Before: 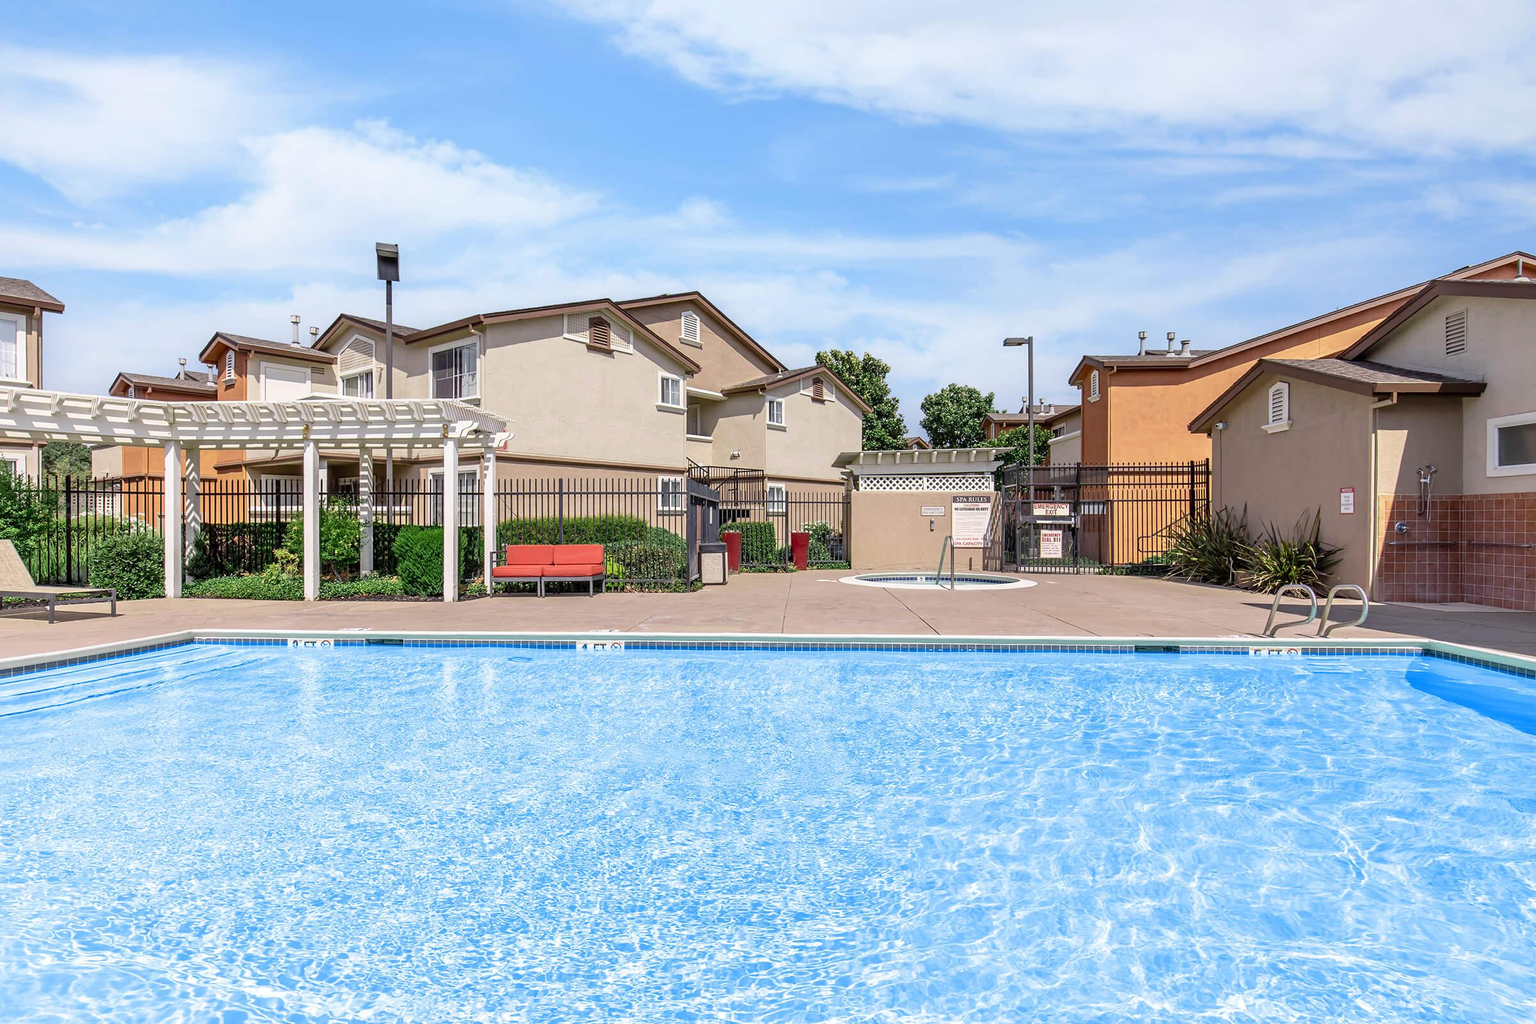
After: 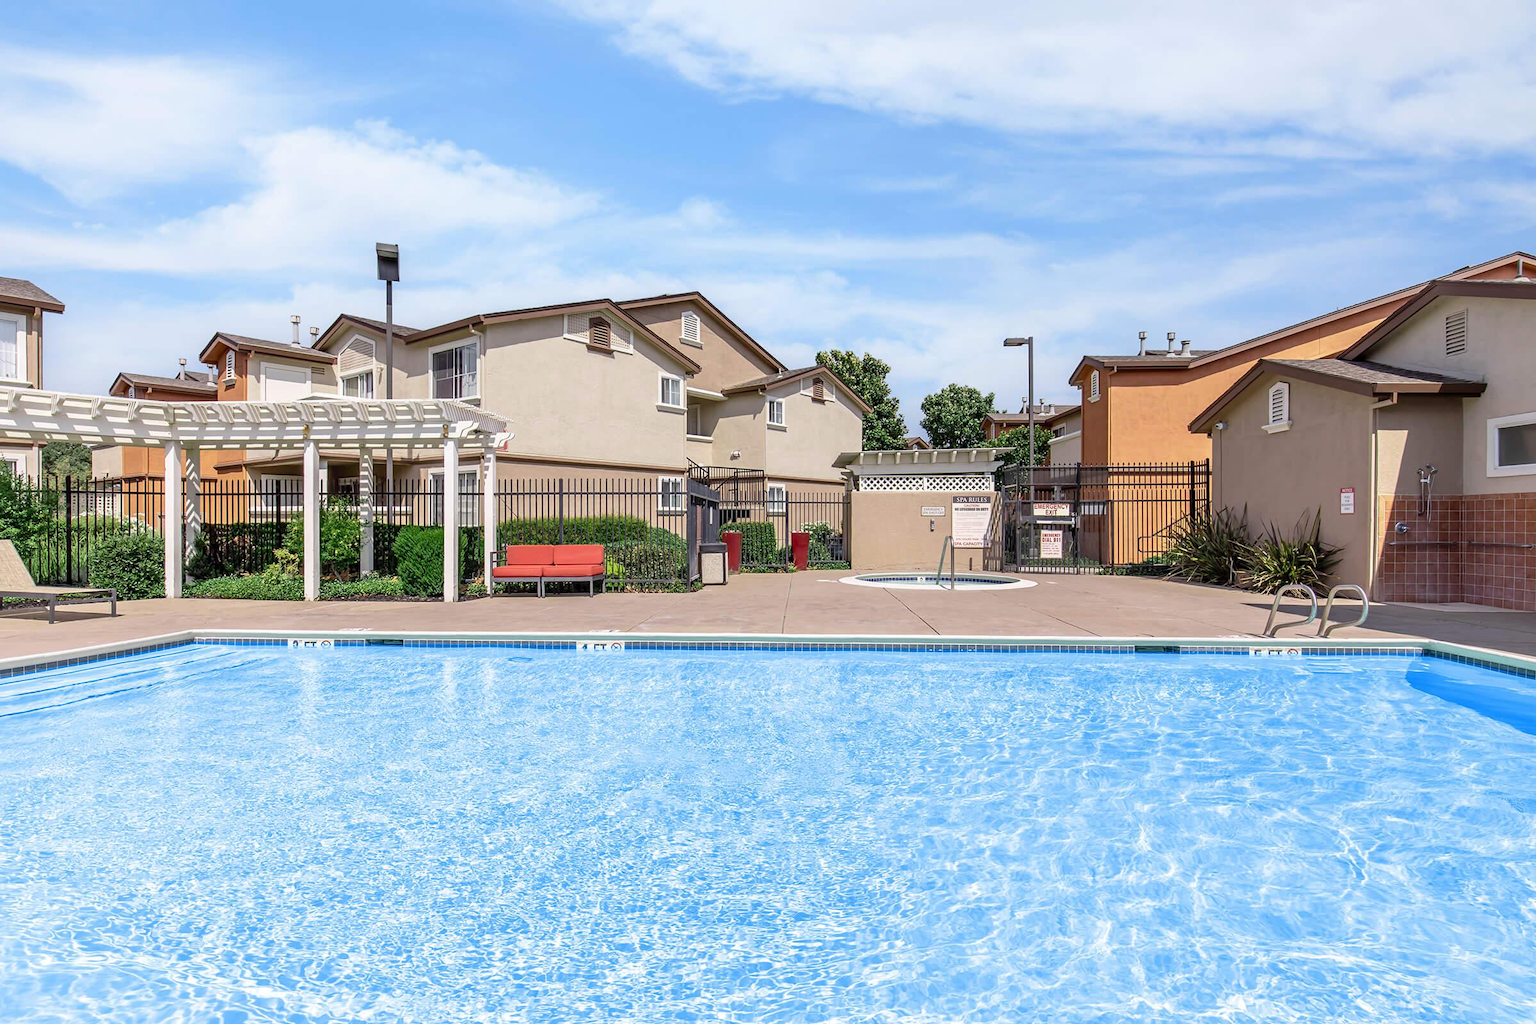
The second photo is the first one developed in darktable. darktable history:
white balance: emerald 1
color correction: saturation 0.99
